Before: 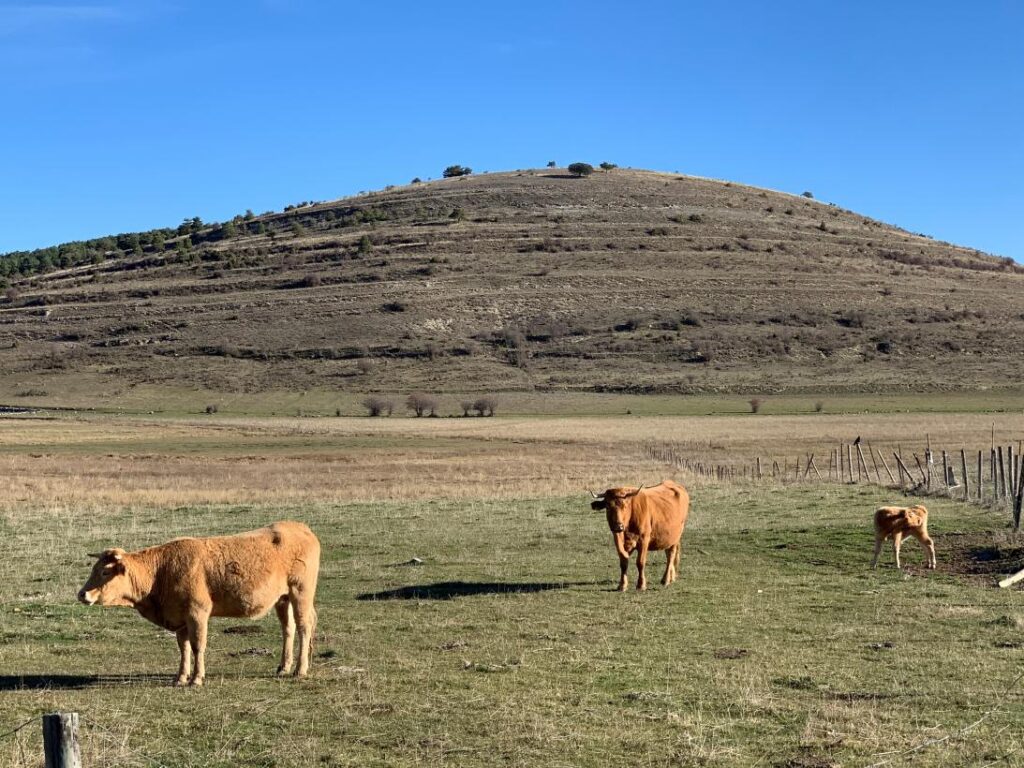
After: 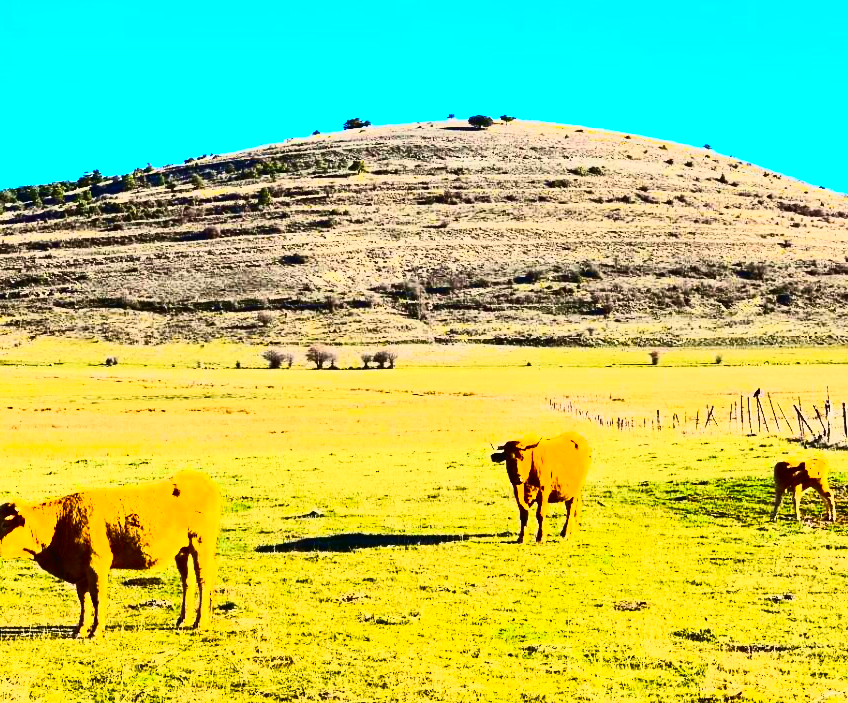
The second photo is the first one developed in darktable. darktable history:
shadows and highlights: shadows 20.91, highlights -35.45, soften with gaussian
exposure: compensate highlight preservation false
contrast brightness saturation: contrast 0.62, brightness 0.34, saturation 0.14
tone curve: curves: ch0 [(0.003, 0.023) (0.071, 0.052) (0.236, 0.197) (0.466, 0.557) (0.625, 0.761) (0.783, 0.9) (0.994, 0.968)]; ch1 [(0, 0) (0.262, 0.227) (0.417, 0.386) (0.469, 0.467) (0.502, 0.498) (0.528, 0.53) (0.573, 0.579) (0.605, 0.621) (0.644, 0.671) (0.686, 0.728) (0.994, 0.987)]; ch2 [(0, 0) (0.262, 0.188) (0.385, 0.353) (0.427, 0.424) (0.495, 0.493) (0.515, 0.54) (0.547, 0.561) (0.589, 0.613) (0.644, 0.748) (1, 1)], color space Lab, independent channels, preserve colors none
color balance rgb: linear chroma grading › global chroma 20%, perceptual saturation grading › global saturation 25%, perceptual brilliance grading › global brilliance 20%, global vibrance 20%
crop: left 9.807%, top 6.259%, right 7.334%, bottom 2.177%
